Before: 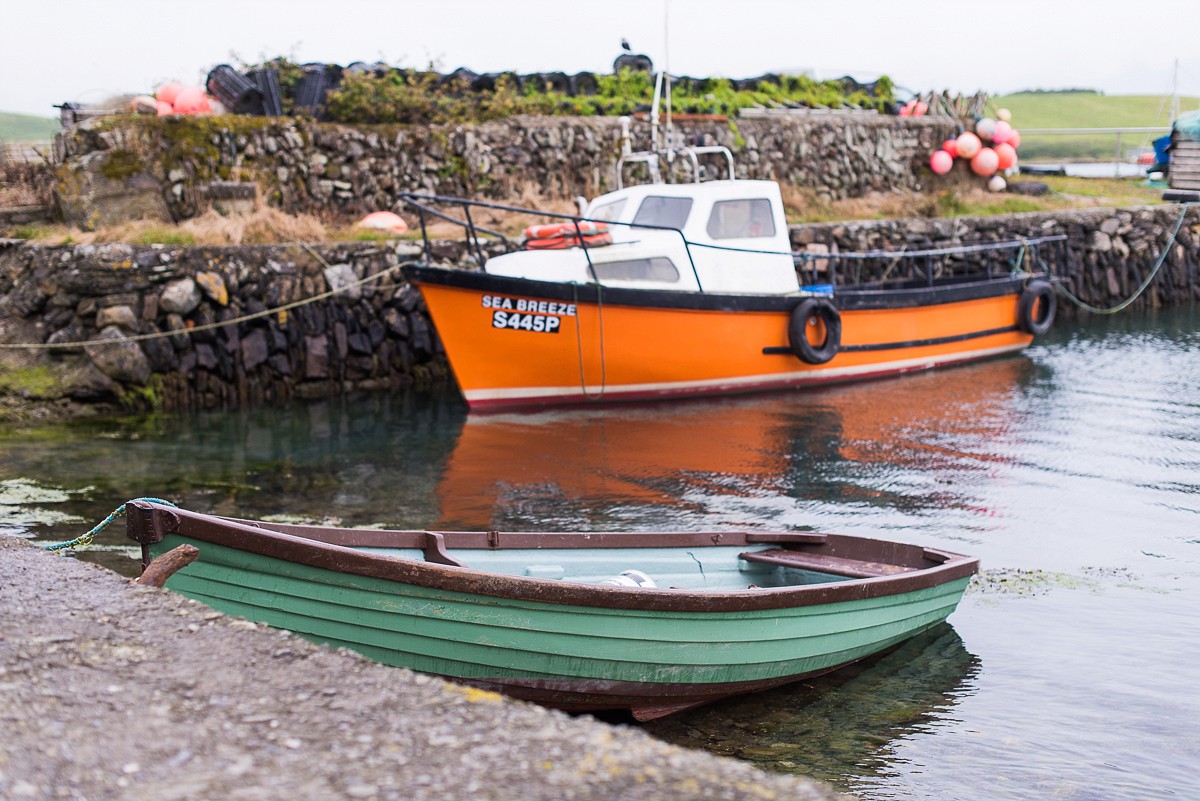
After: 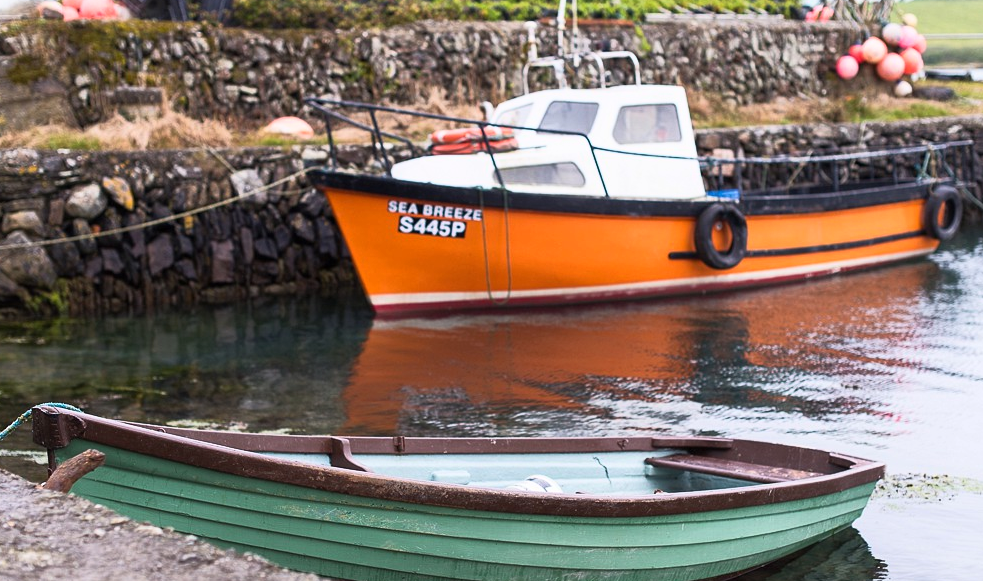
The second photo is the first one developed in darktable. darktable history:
crop: left 7.897%, top 11.96%, right 10.125%, bottom 15.42%
base curve: curves: ch0 [(0, 0) (0.257, 0.25) (0.482, 0.586) (0.757, 0.871) (1, 1)]
